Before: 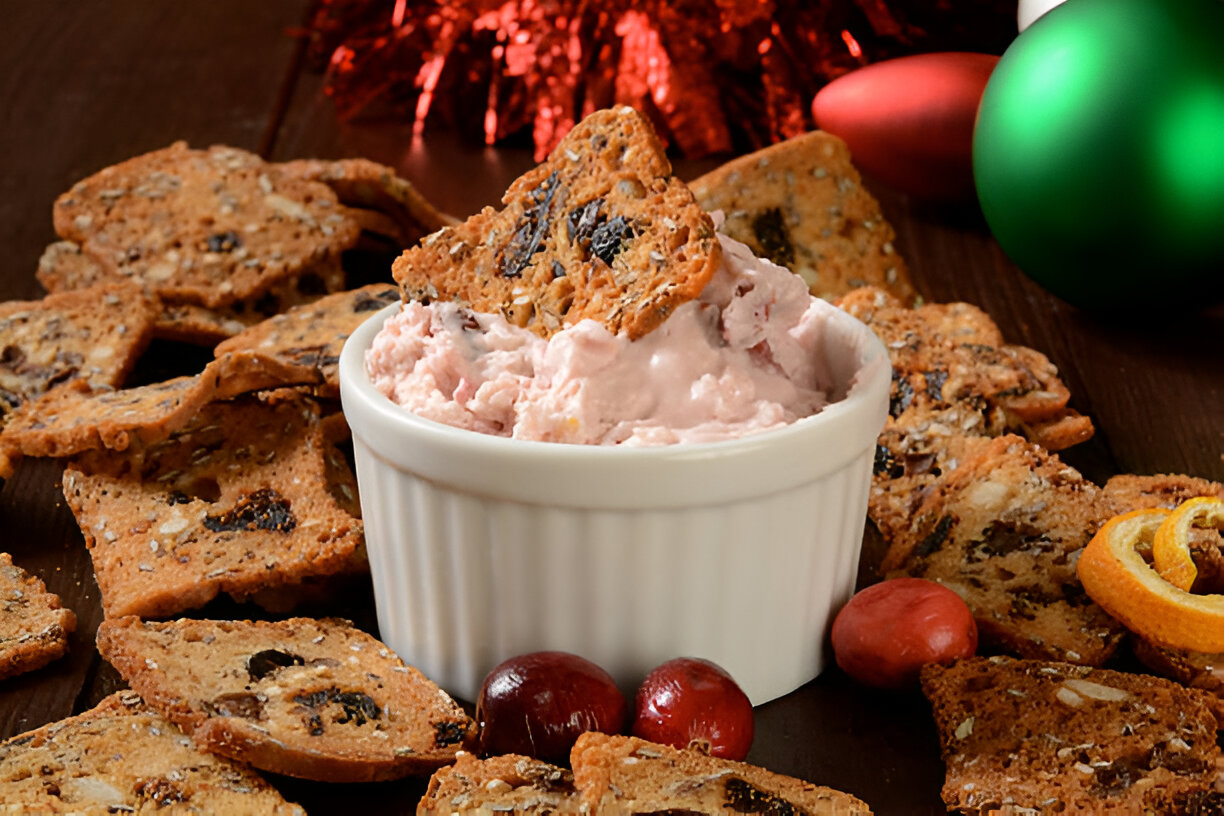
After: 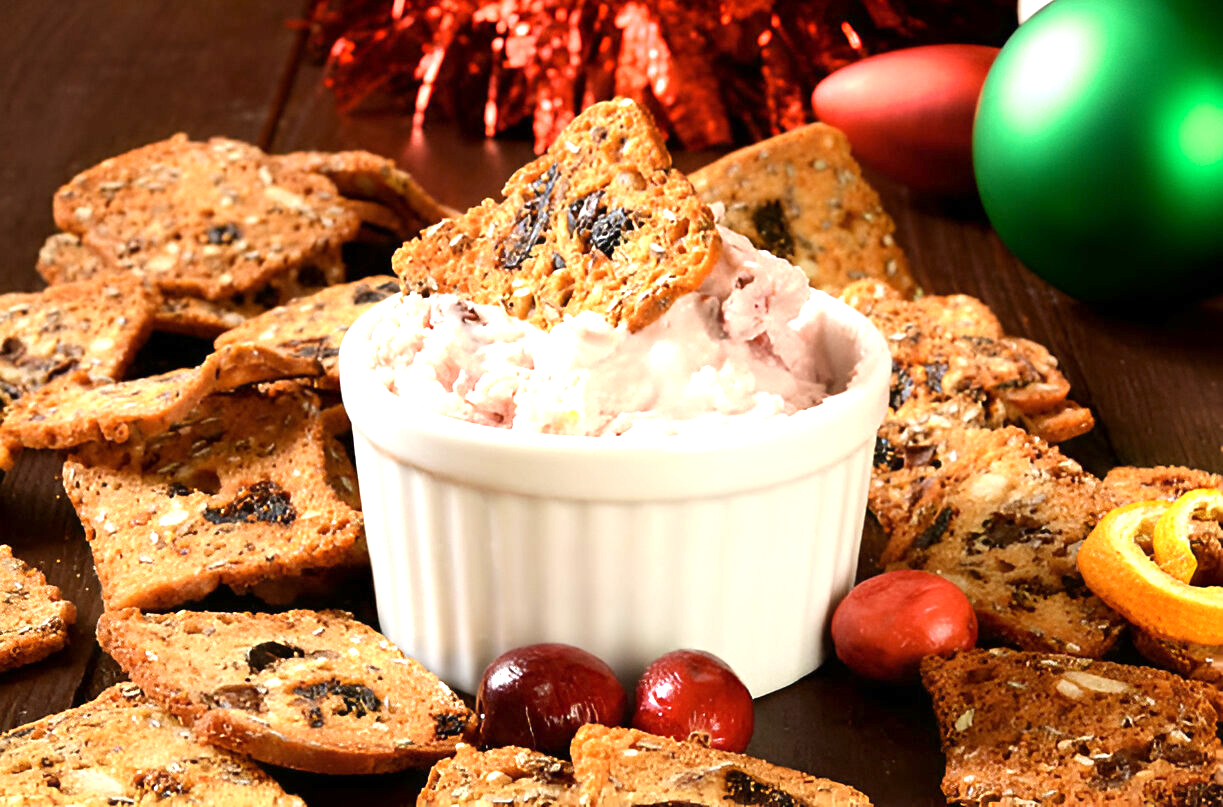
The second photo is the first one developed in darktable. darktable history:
exposure: exposure 1.223 EV, compensate highlight preservation false
velvia: strength 15%
crop: top 1.049%, right 0.001%
